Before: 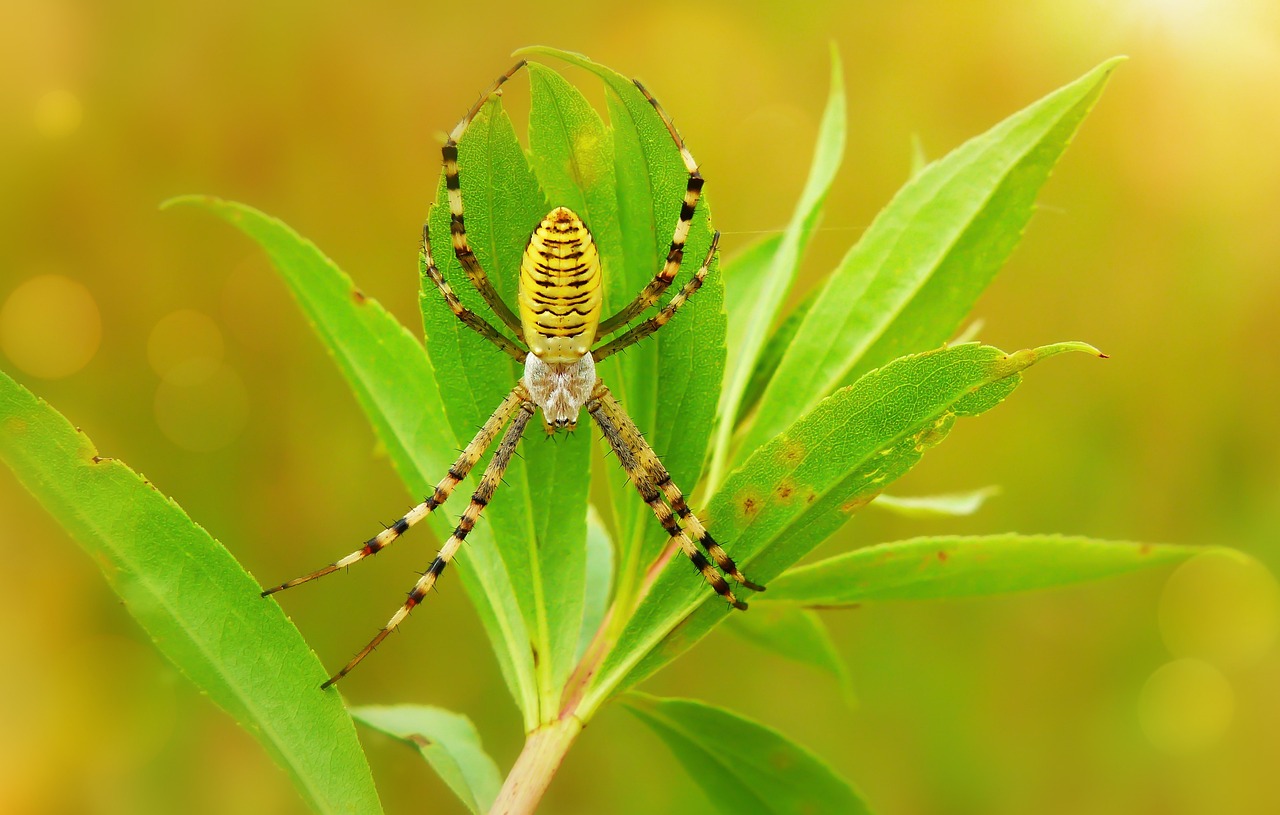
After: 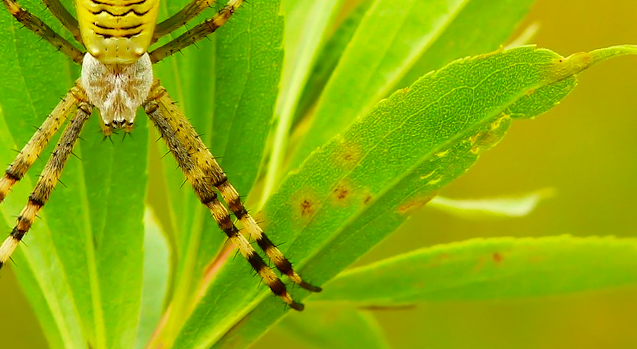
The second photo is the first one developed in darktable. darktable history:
rotate and perspective: rotation 0.174°, lens shift (vertical) 0.013, lens shift (horizontal) 0.019, shear 0.001, automatic cropping original format, crop left 0.007, crop right 0.991, crop top 0.016, crop bottom 0.997
crop: left 35.03%, top 36.625%, right 14.663%, bottom 20.057%
color correction: highlights a* -1.43, highlights b* 10.12, shadows a* 0.395, shadows b* 19.35
